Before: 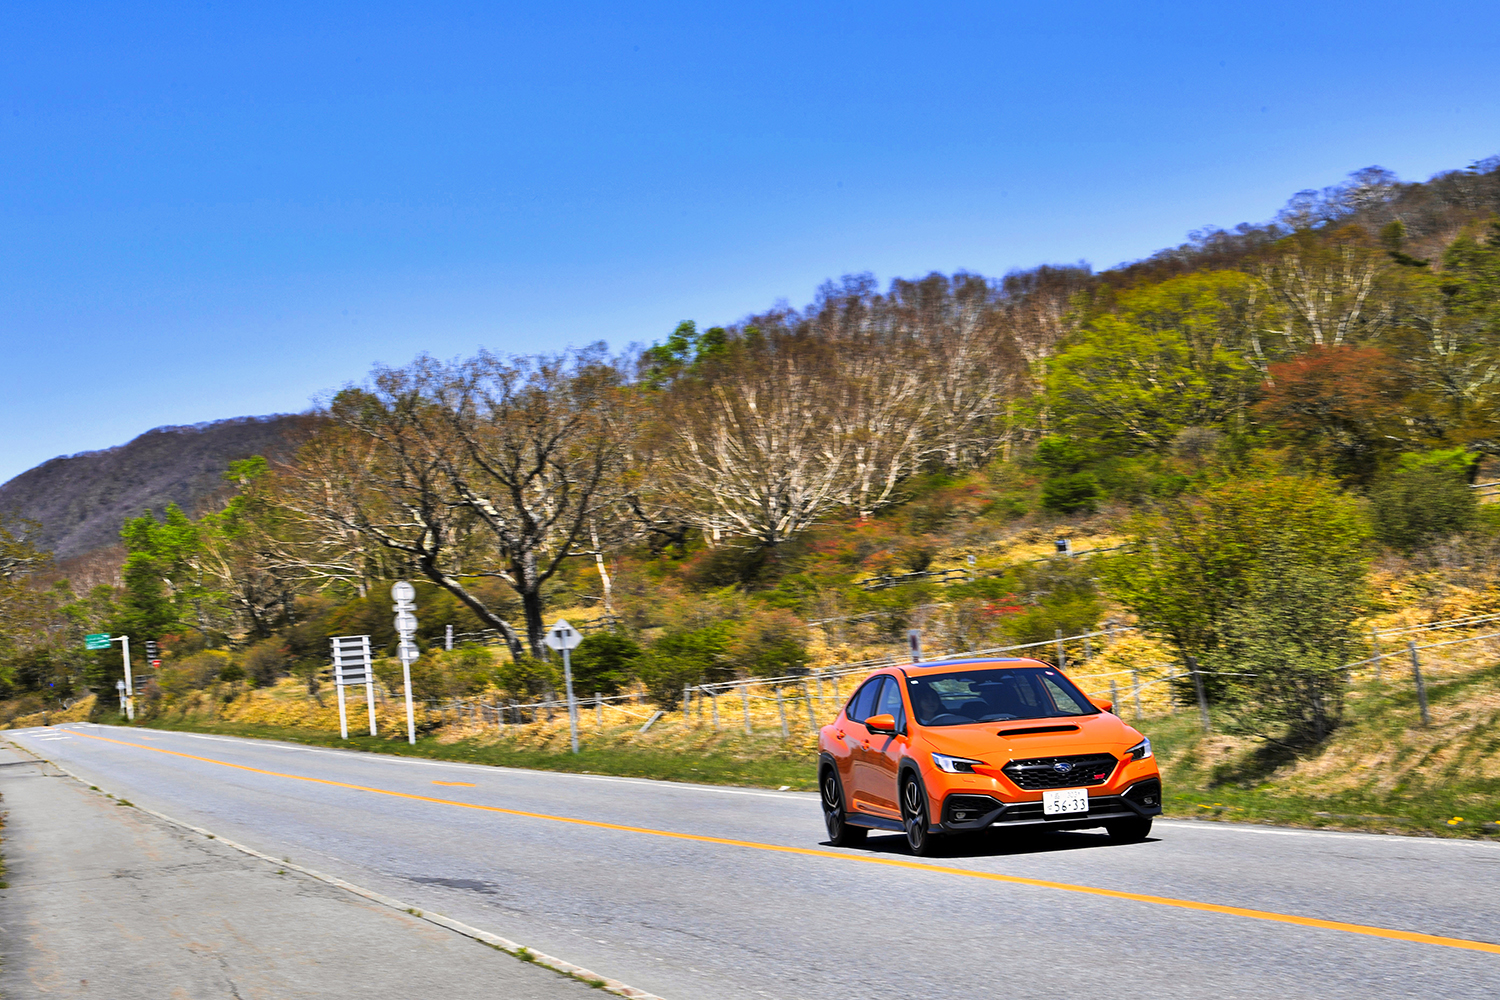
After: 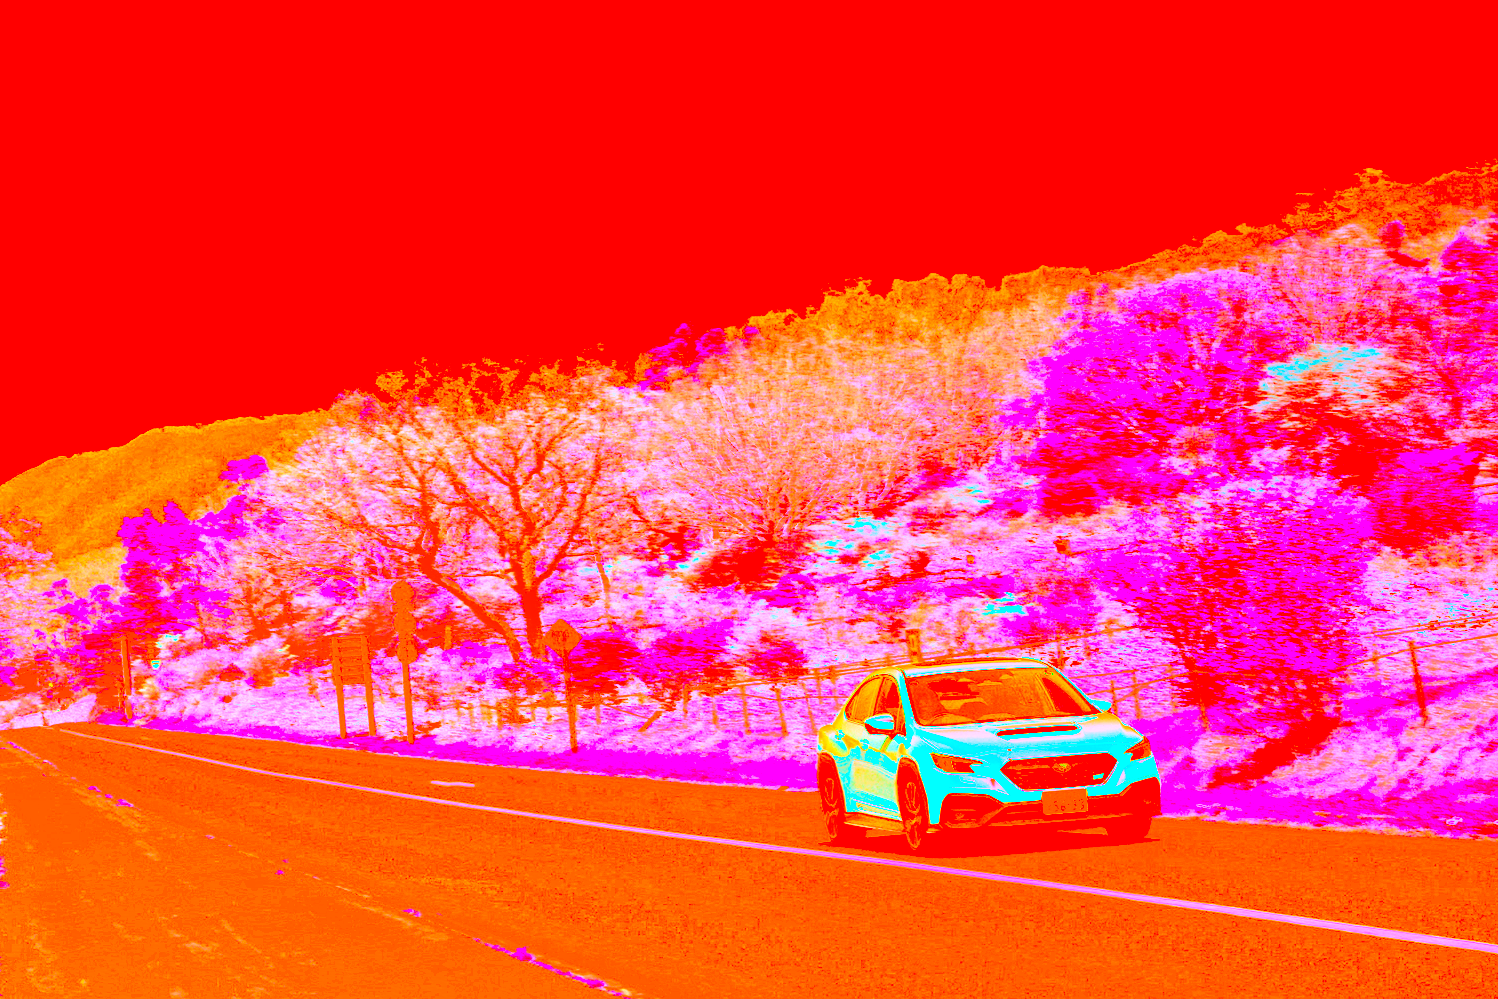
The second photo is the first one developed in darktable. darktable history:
white balance: red 0.976, blue 1.04
crop and rotate: left 0.126%
color balance: gamma [0.9, 0.988, 0.975, 1.025], gain [1.05, 1, 1, 1]
bloom: size 70%, threshold 25%, strength 70%
color correction: highlights a* -39.68, highlights b* -40, shadows a* -40, shadows b* -40, saturation -3
sigmoid: contrast 2, skew -0.2, preserve hue 0%, red attenuation 0.1, red rotation 0.035, green attenuation 0.1, green rotation -0.017, blue attenuation 0.15, blue rotation -0.052, base primaries Rec2020
